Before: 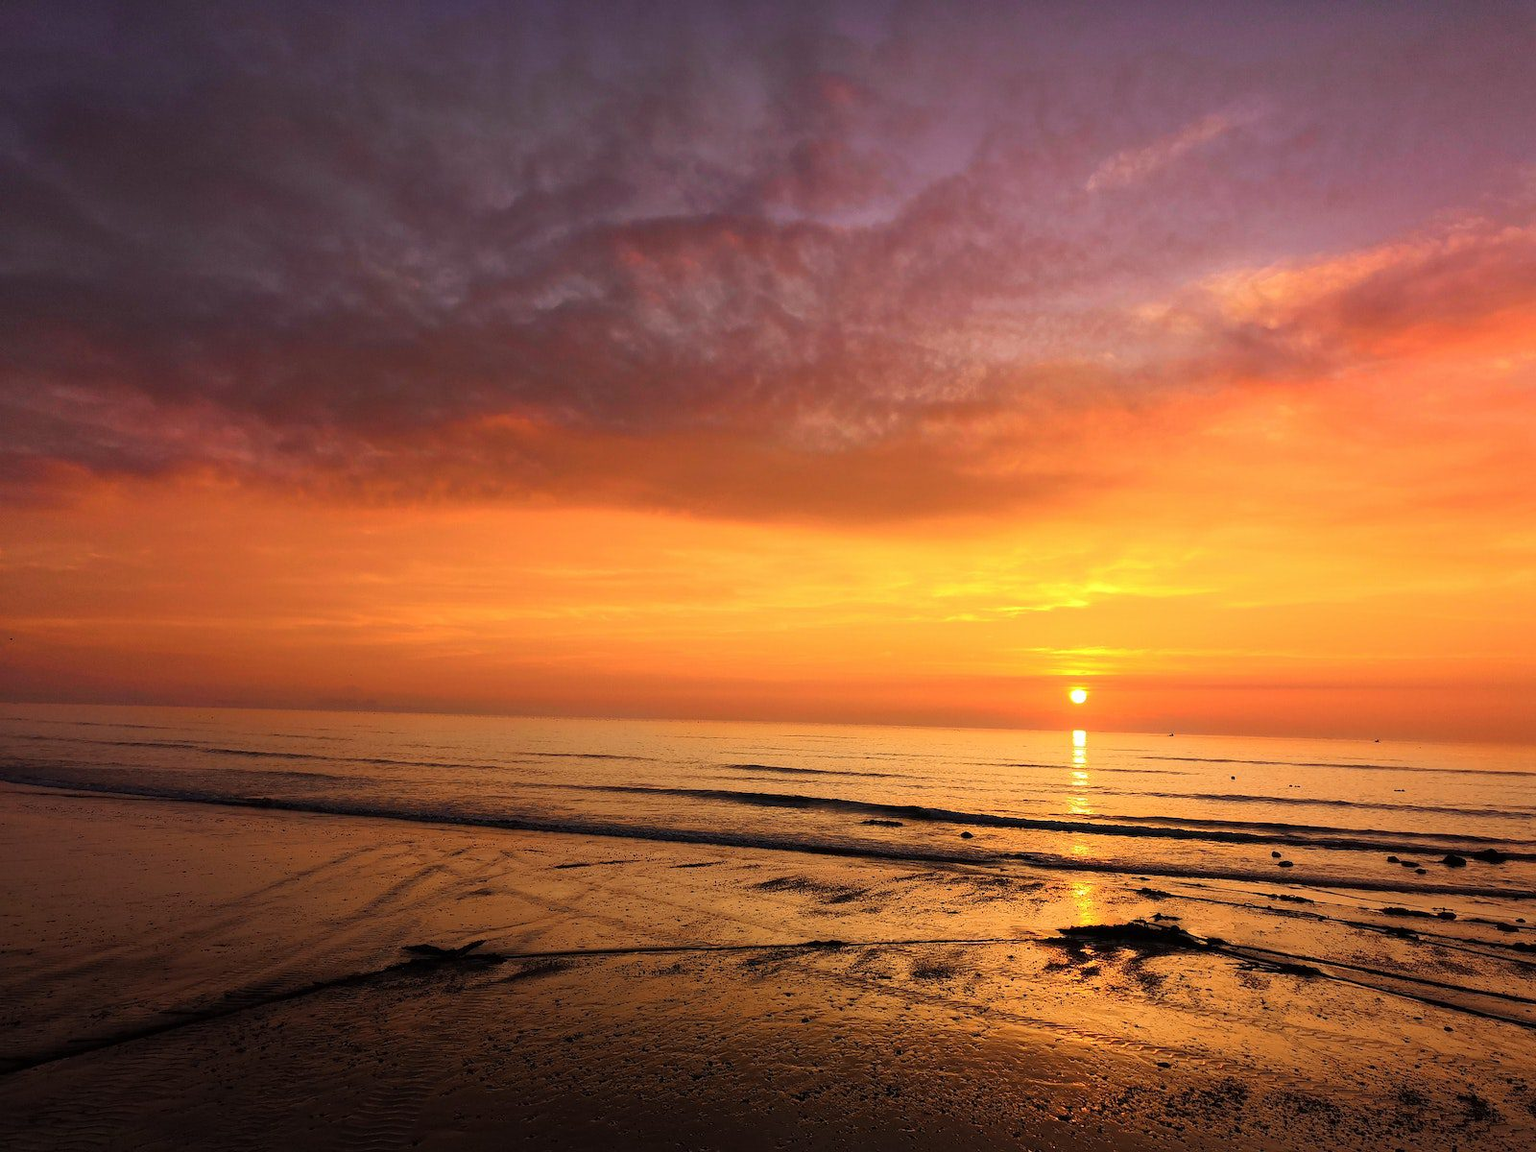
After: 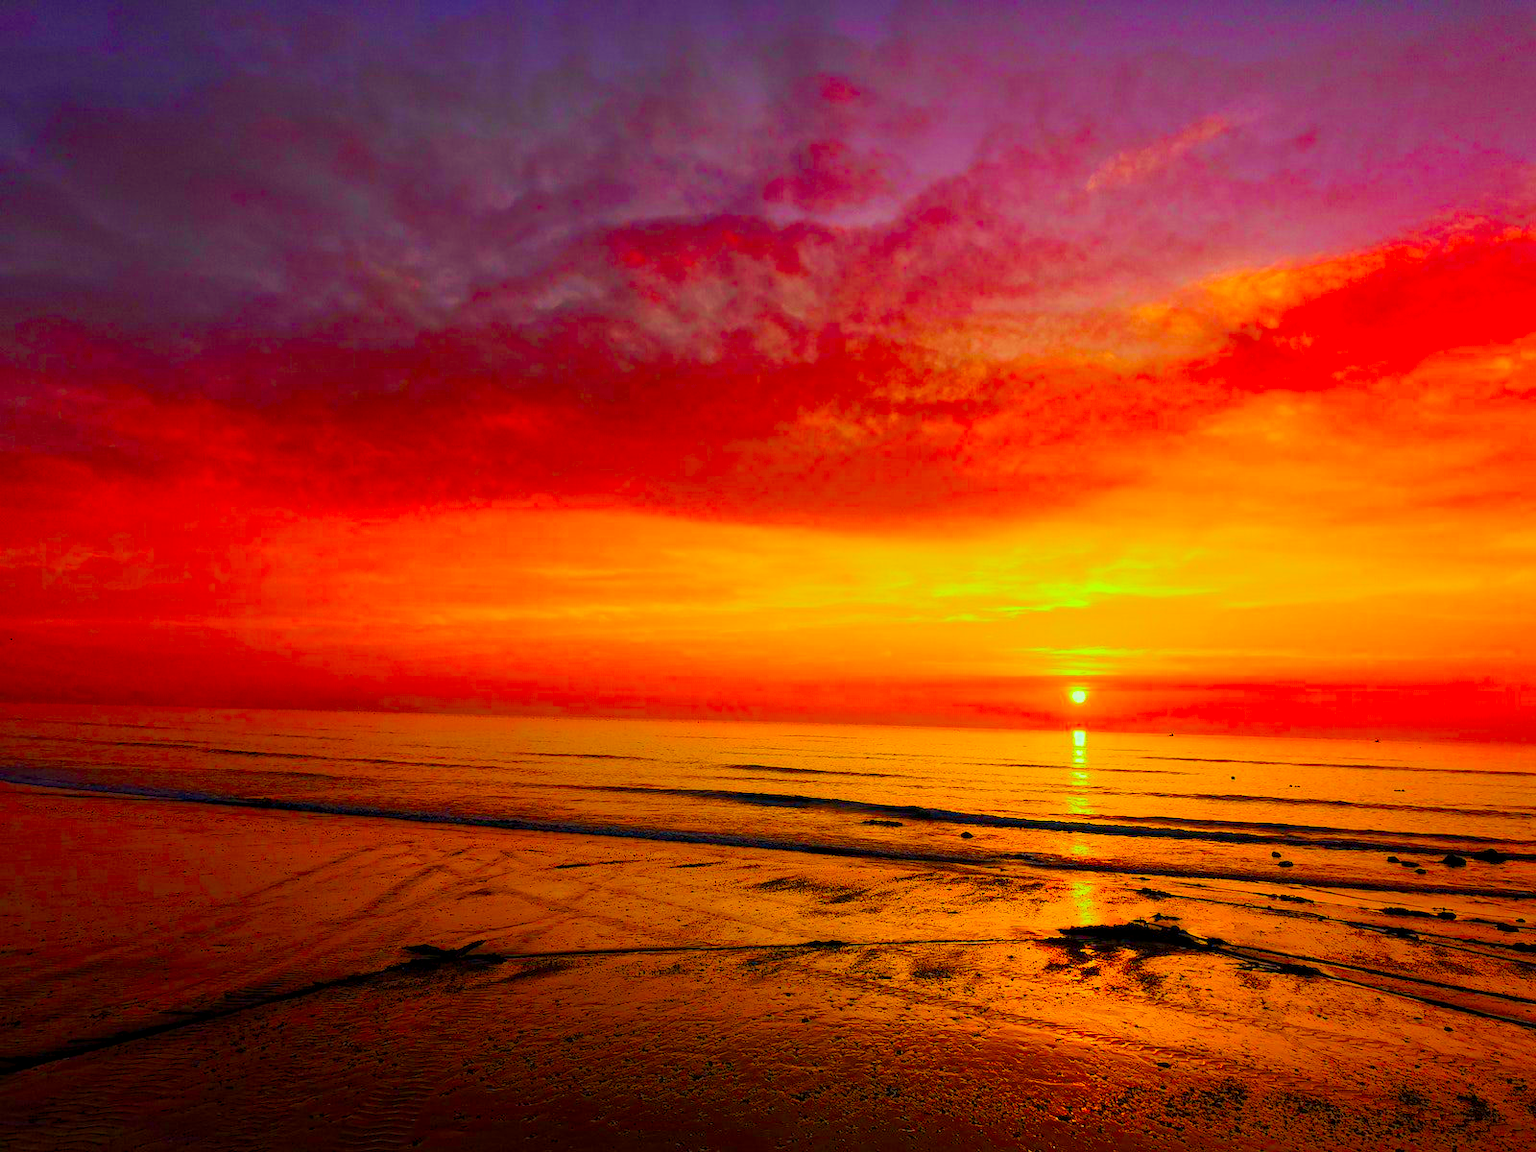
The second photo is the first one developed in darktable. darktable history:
color balance rgb: highlights gain › chroma 2.056%, highlights gain › hue 72.7°, linear chroma grading › global chroma 14.83%, perceptual saturation grading › global saturation 34.863%, perceptual saturation grading › highlights -25.137%, perceptual saturation grading › shadows 25.054%, contrast -10.357%
exposure: black level correction 0.001, compensate highlight preservation false
color correction: highlights a* -11.16, highlights b* 9.83, saturation 1.71
haze removal: compatibility mode true
